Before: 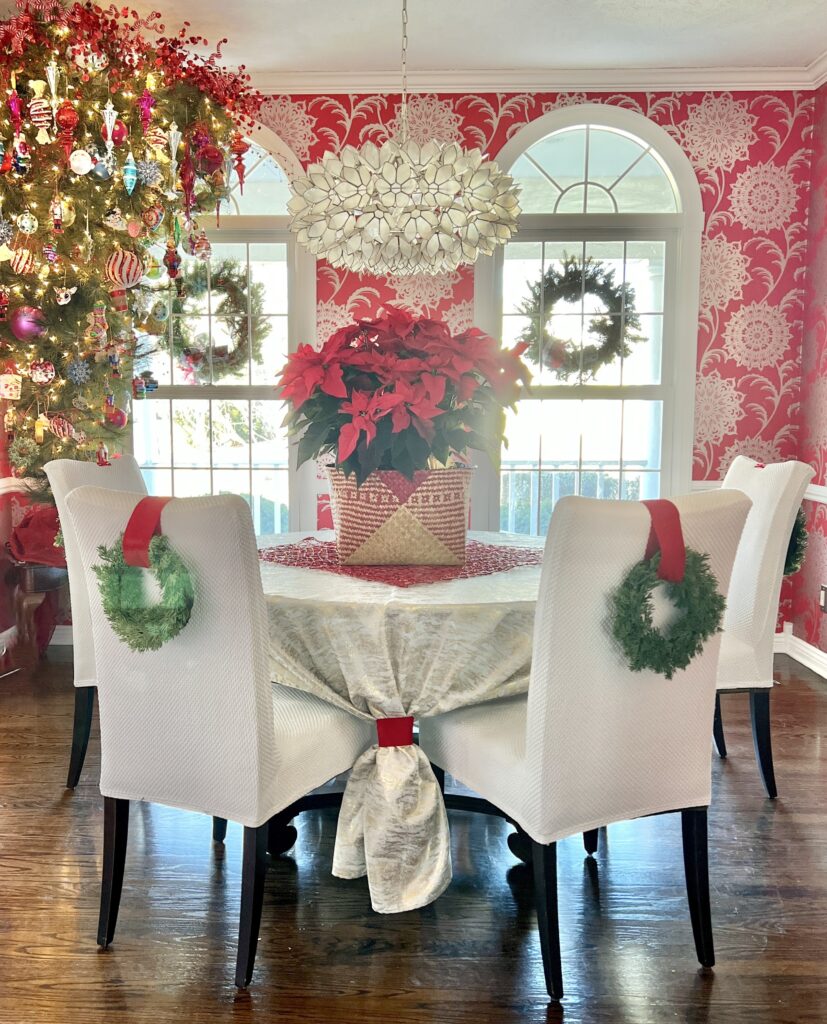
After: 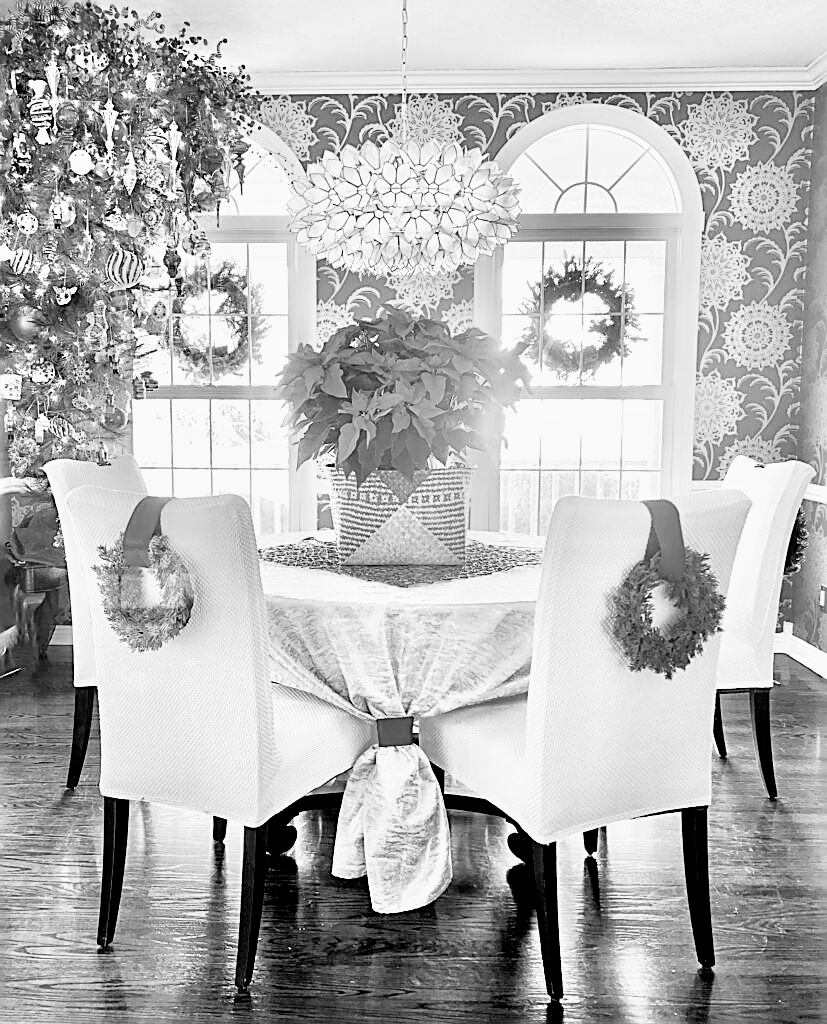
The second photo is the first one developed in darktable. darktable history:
filmic rgb: black relative exposure -3.92 EV, white relative exposure 3.14 EV, hardness 2.87
sharpen: amount 0.901
monochrome: a 32, b 64, size 2.3
exposure: black level correction 0, exposure 1 EV, compensate exposure bias true, compensate highlight preservation false
